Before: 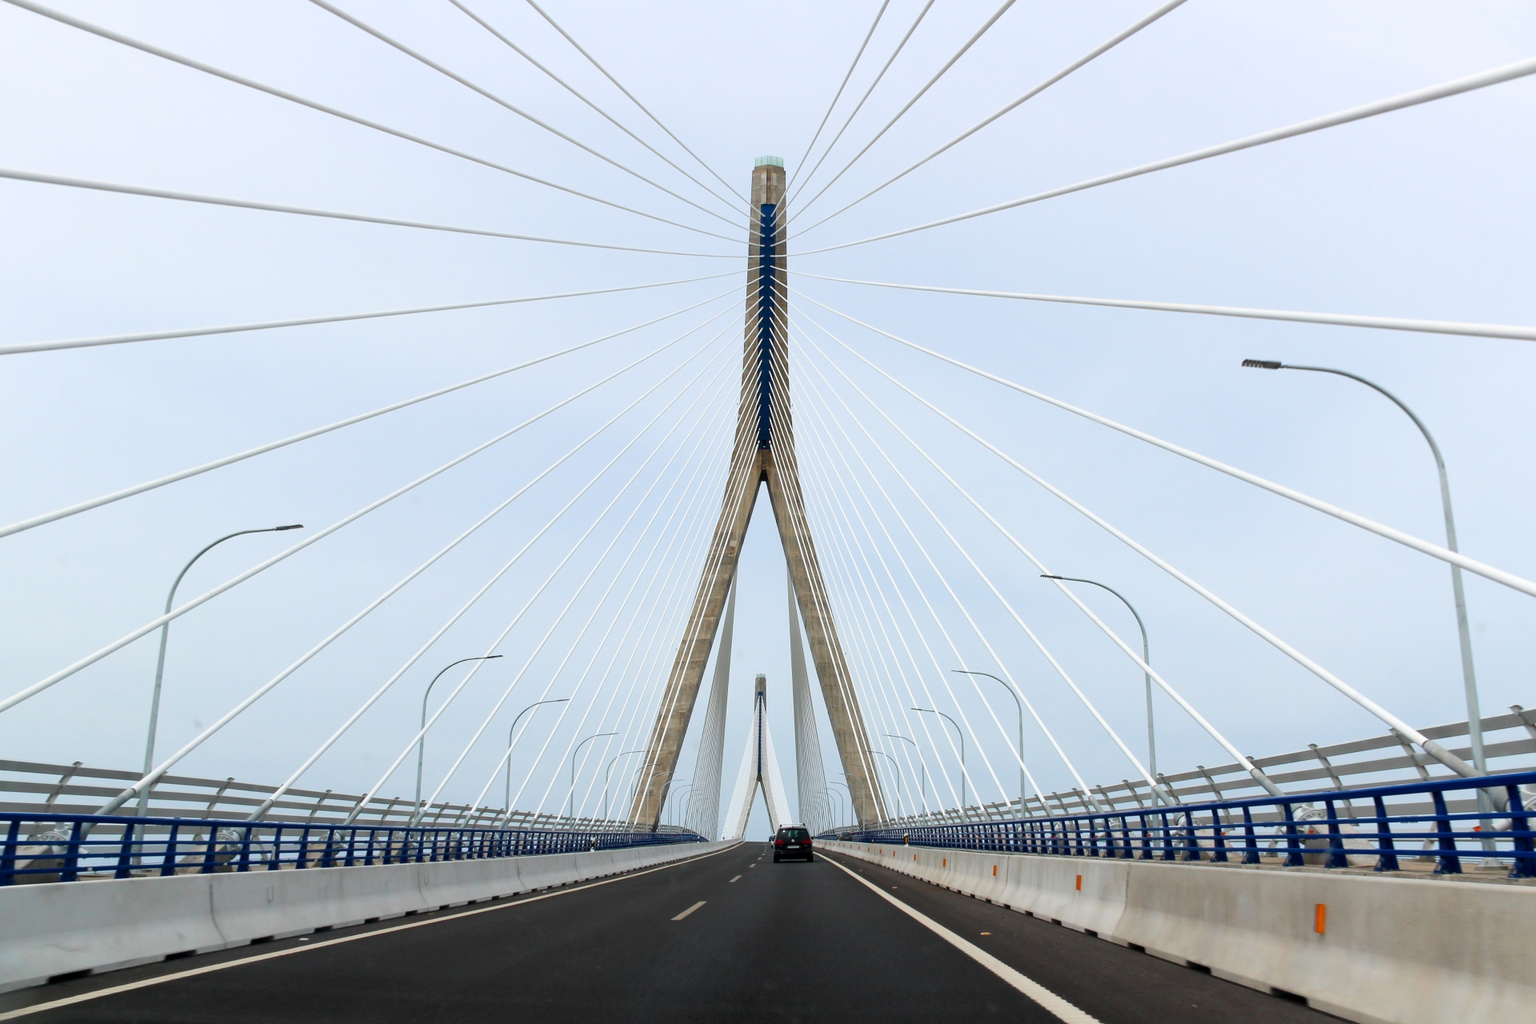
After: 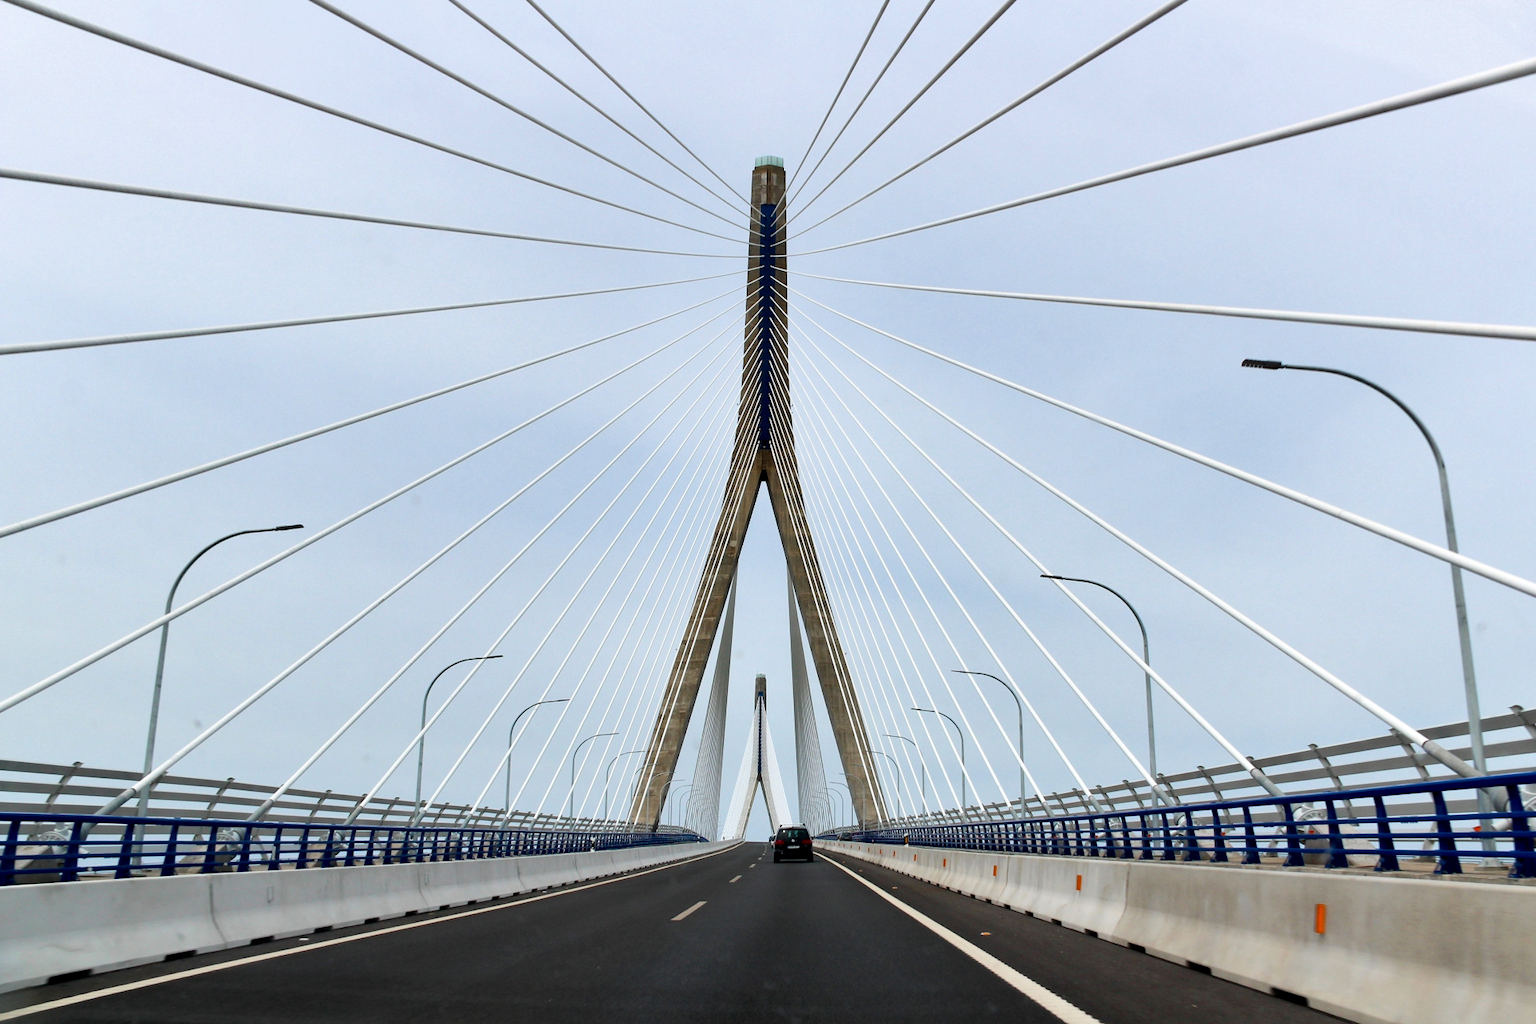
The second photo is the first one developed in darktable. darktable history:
shadows and highlights: shadows 32.83, highlights -47.7, soften with gaussian
contrast equalizer: octaves 7, y [[0.6 ×6], [0.55 ×6], [0 ×6], [0 ×6], [0 ×6]], mix 0.3
